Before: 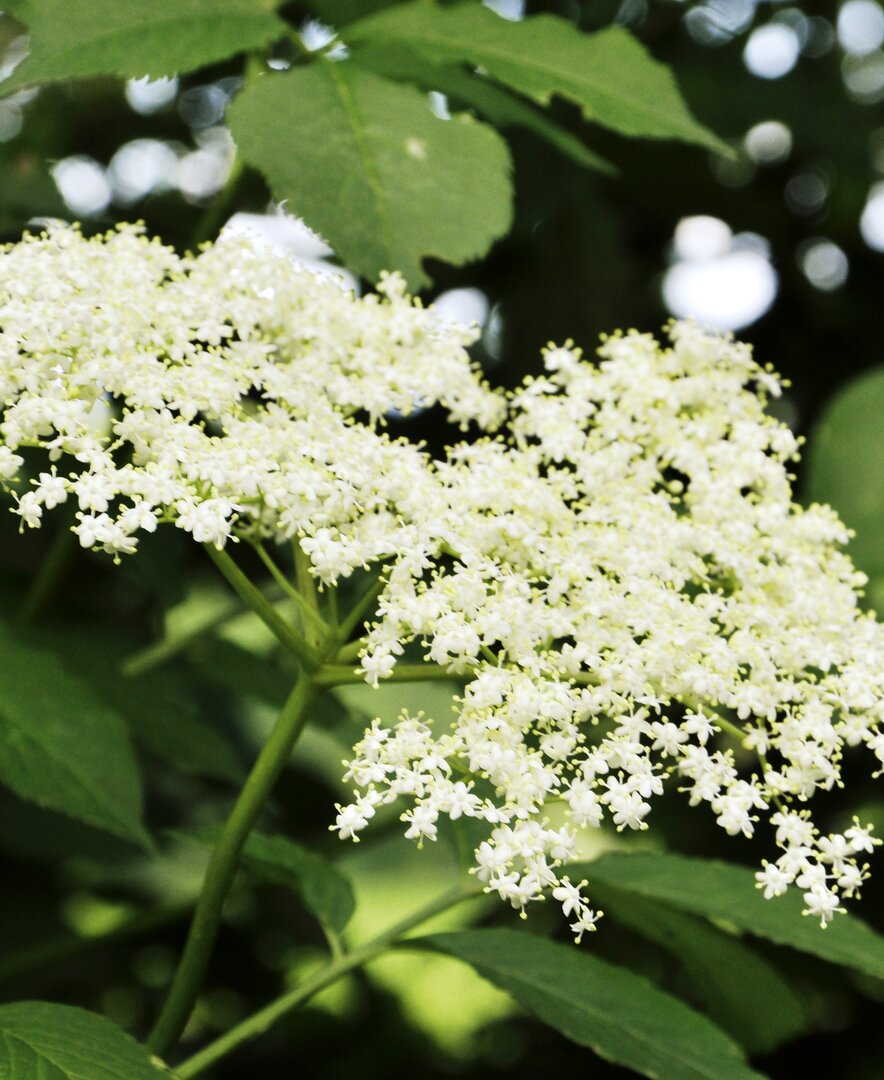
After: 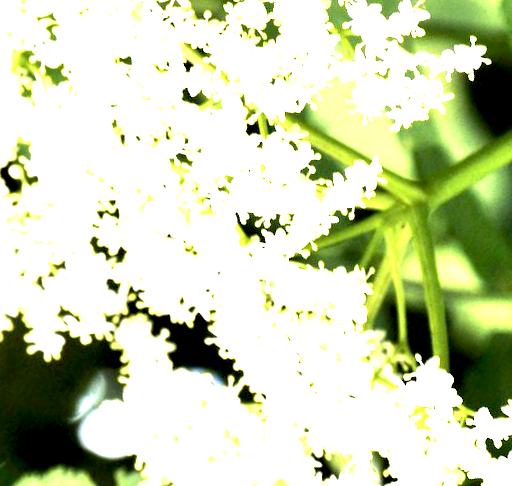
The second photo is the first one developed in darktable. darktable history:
crop and rotate: angle 148.37°, left 9.119%, top 15.628%, right 4.395%, bottom 17.155%
exposure: black level correction 0.005, exposure 2.063 EV, compensate exposure bias true, compensate highlight preservation false
